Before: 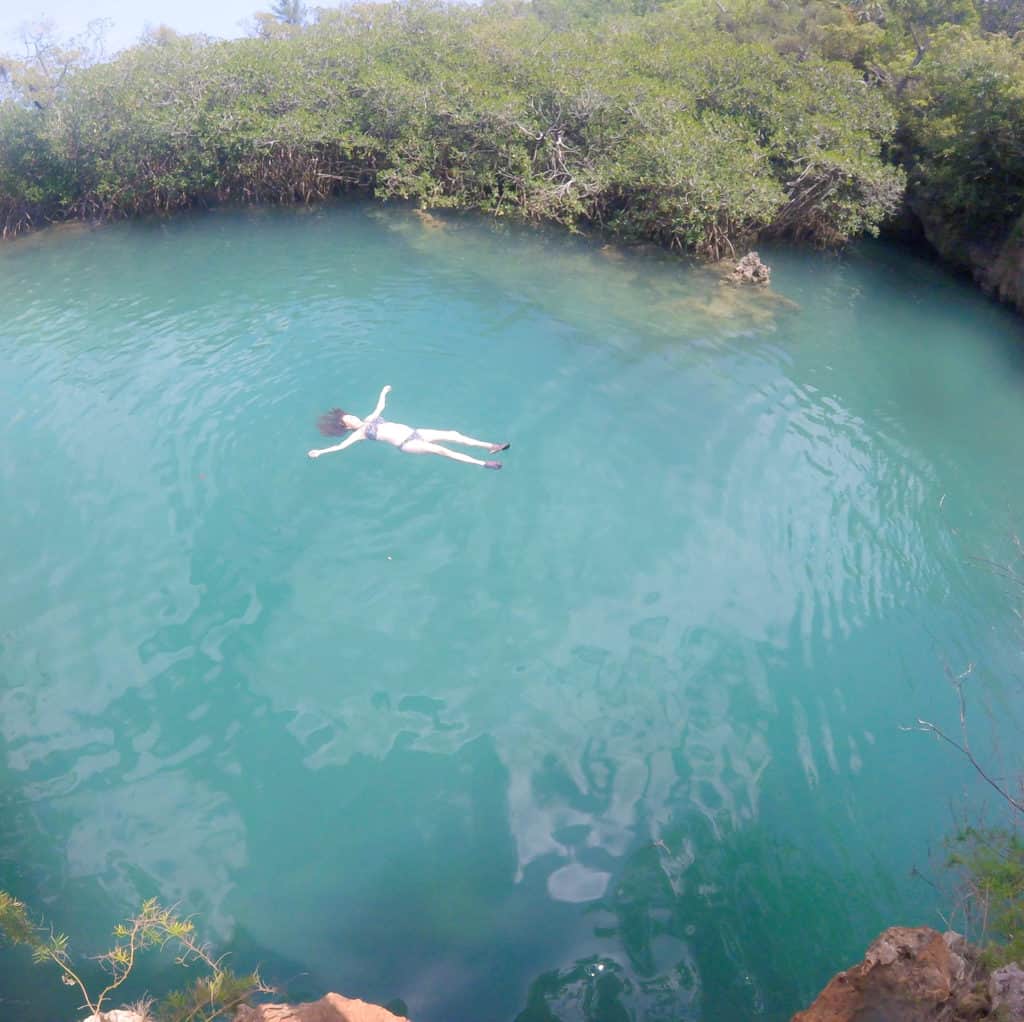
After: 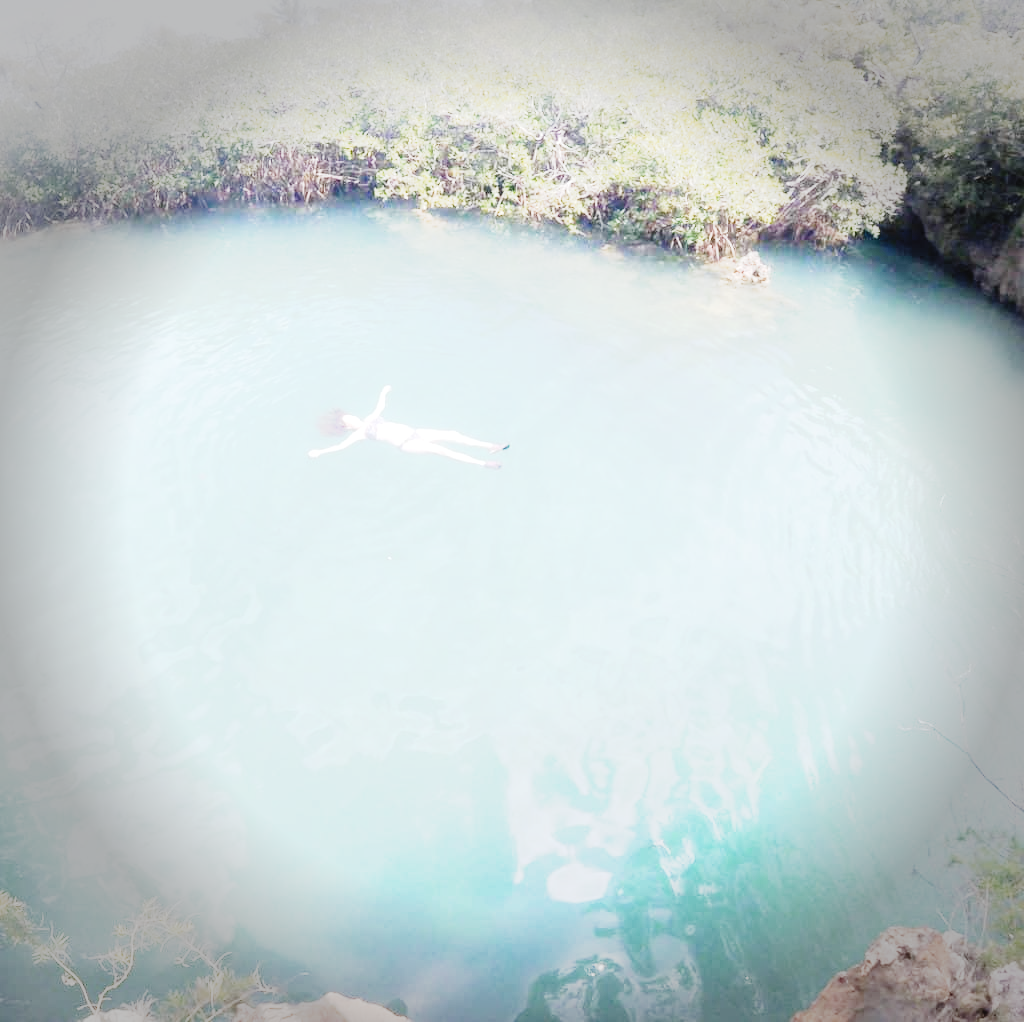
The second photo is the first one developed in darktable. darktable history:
tone curve: curves: ch0 [(0, 0.026) (0.155, 0.133) (0.272, 0.34) (0.434, 0.625) (0.676, 0.871) (0.994, 0.955)], preserve colors none
exposure: black level correction 0, exposure 1.2 EV, compensate exposure bias true, compensate highlight preservation false
vignetting: fall-off start 77.42%, fall-off radius 27.46%, width/height ratio 0.972
